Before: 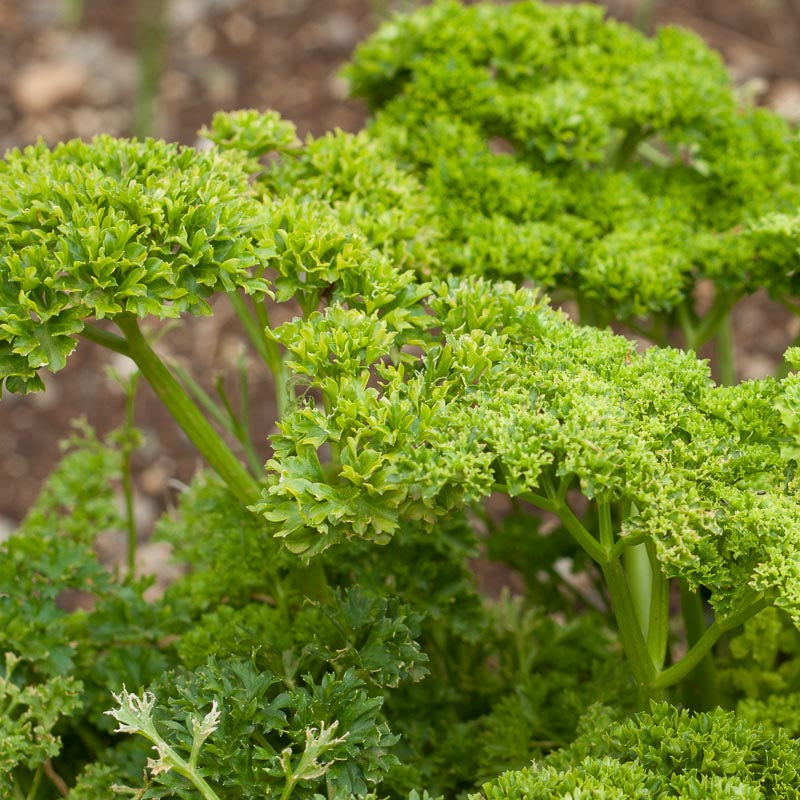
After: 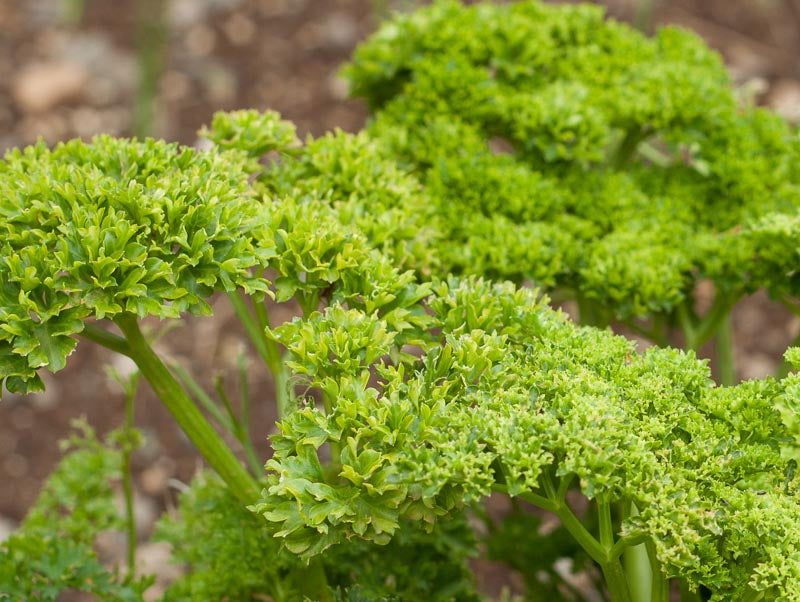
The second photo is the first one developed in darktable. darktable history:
crop: bottom 24.638%
